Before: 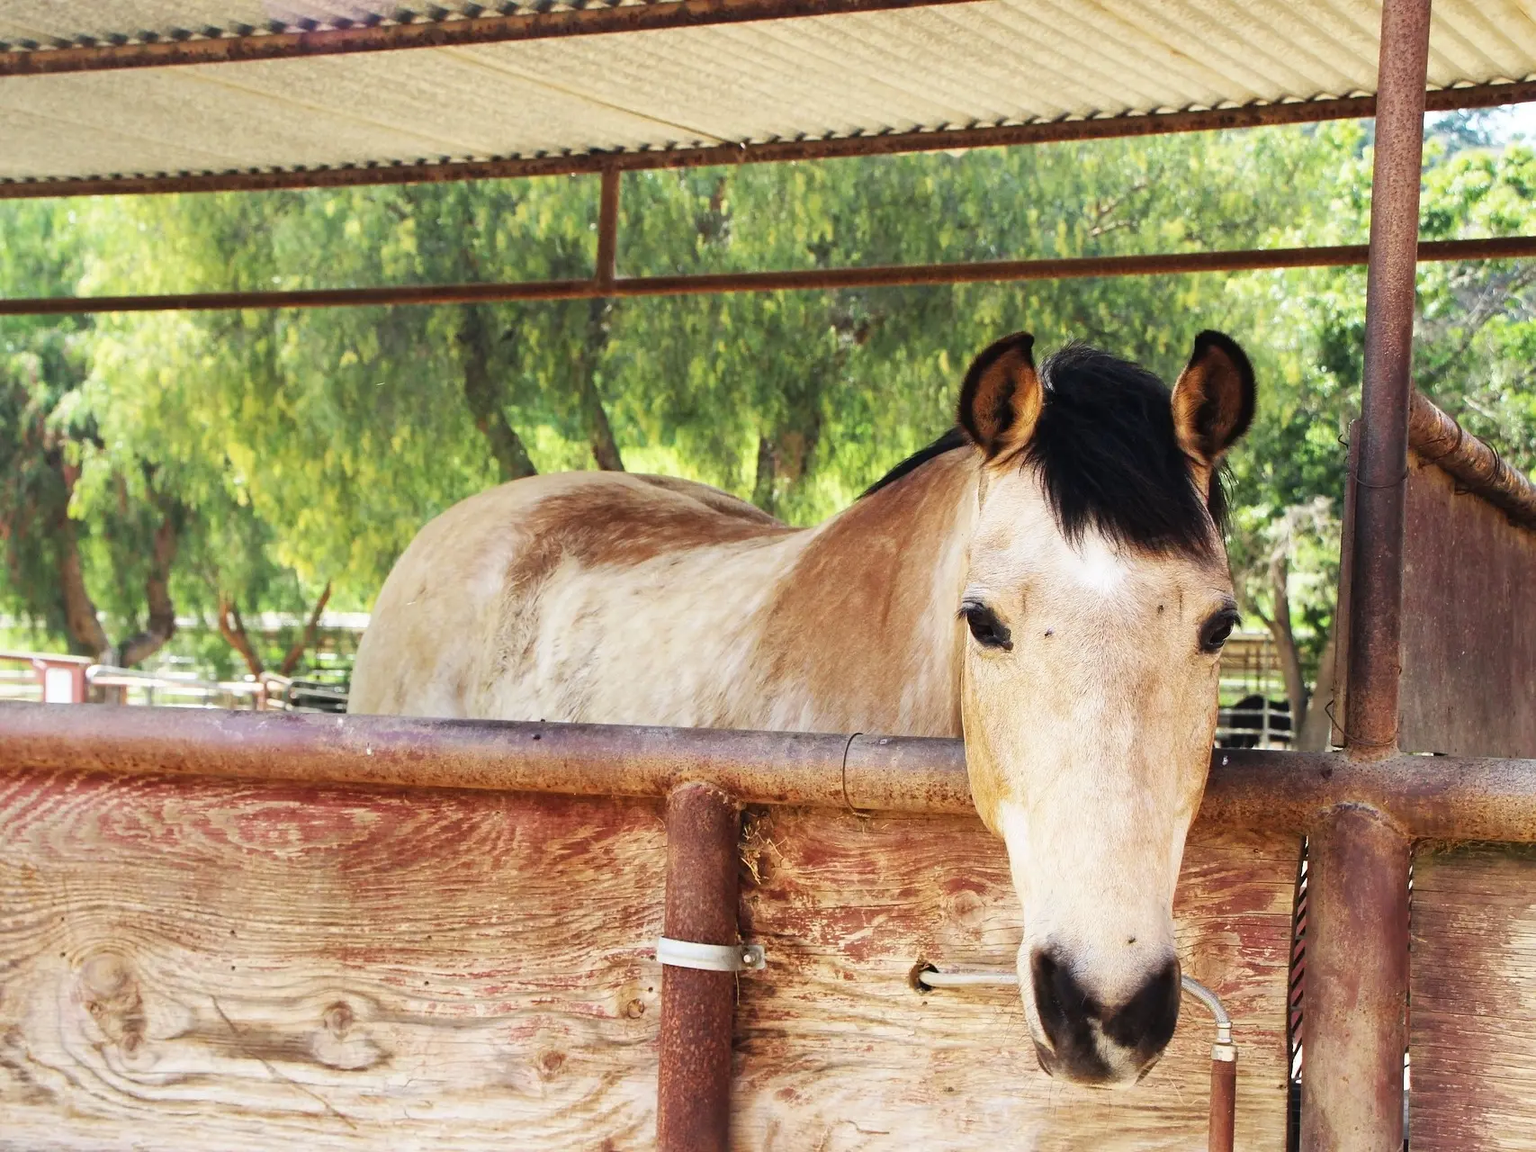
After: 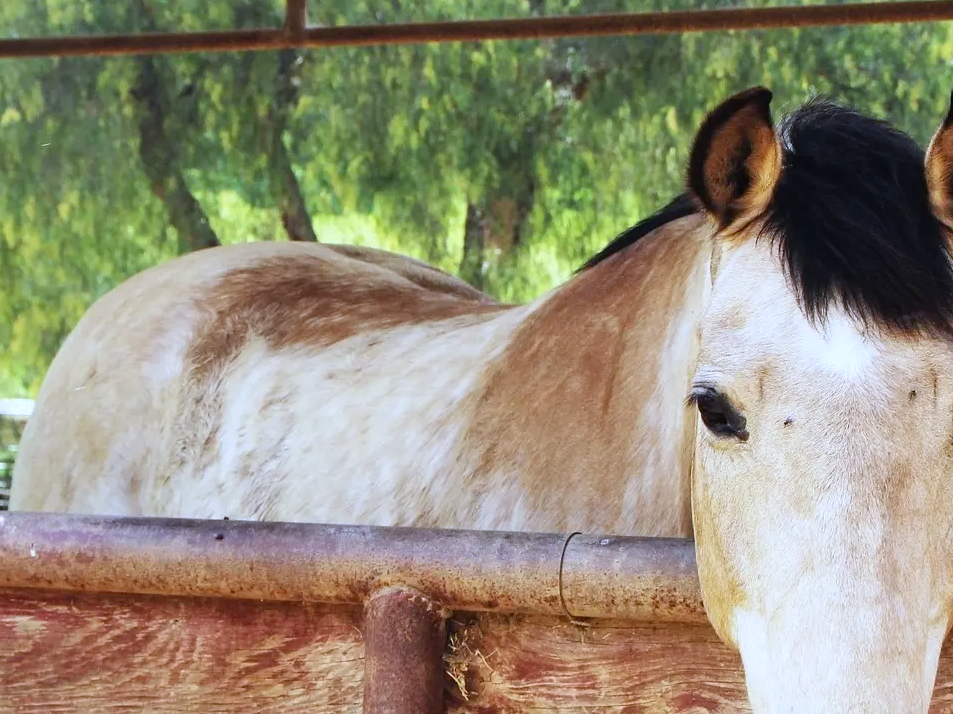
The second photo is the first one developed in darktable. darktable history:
white balance: red 0.926, green 1.003, blue 1.133
crop and rotate: left 22.13%, top 22.054%, right 22.026%, bottom 22.102%
exposure: exposure 0.014 EV, compensate highlight preservation false
